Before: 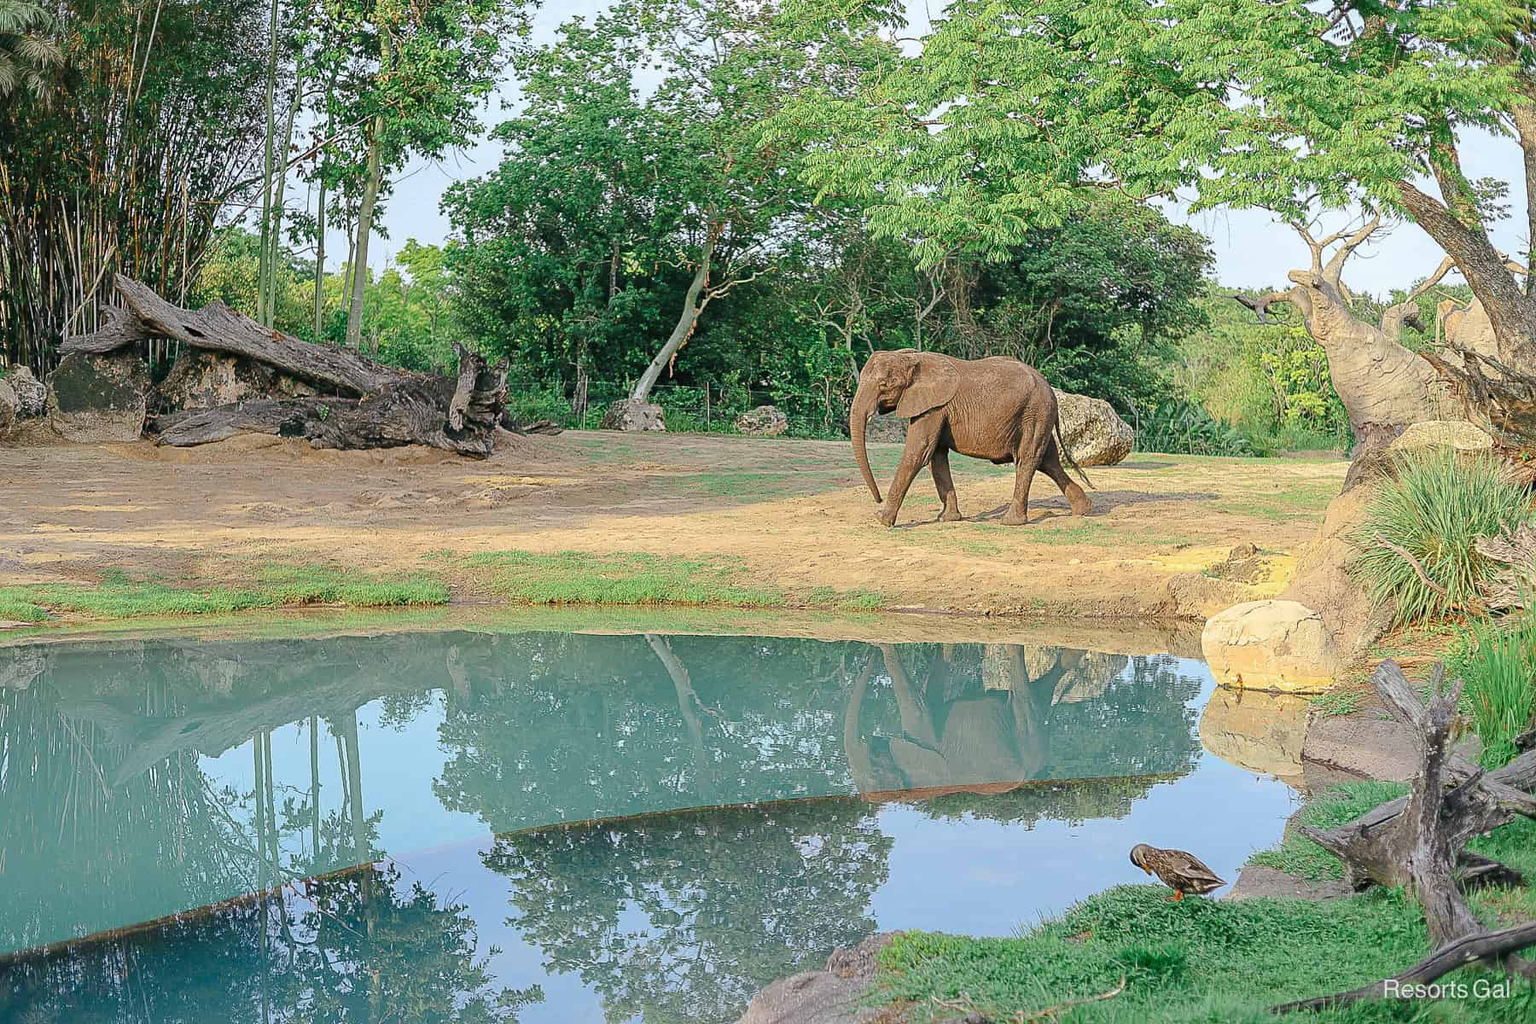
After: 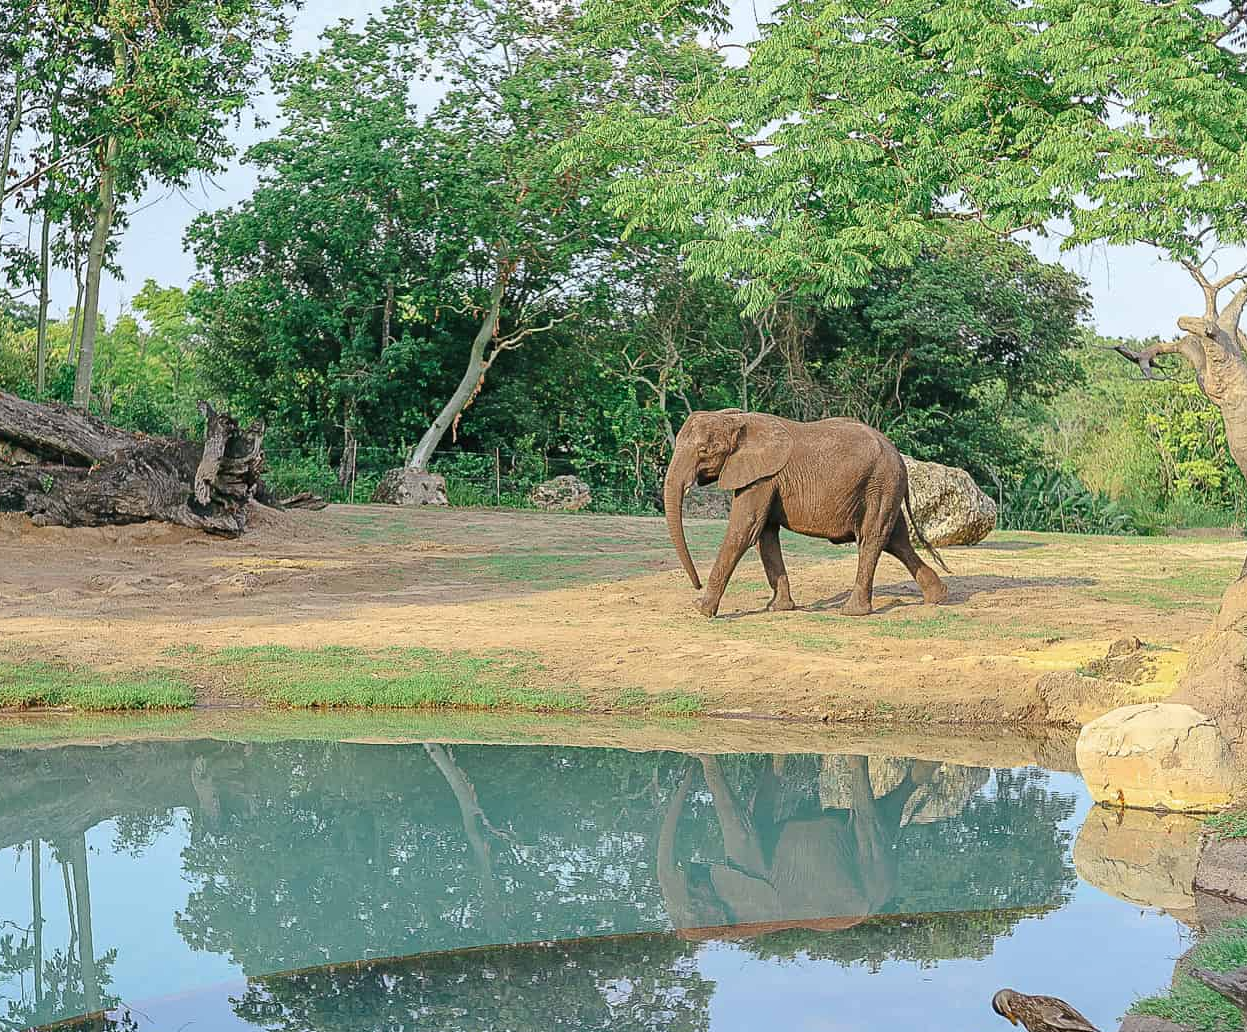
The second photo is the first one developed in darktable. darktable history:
shadows and highlights: radius 125.46, shadows 30.51, highlights -30.51, low approximation 0.01, soften with gaussian
tone equalizer: -8 EV -0.55 EV
crop: left 18.479%, right 12.2%, bottom 13.971%
